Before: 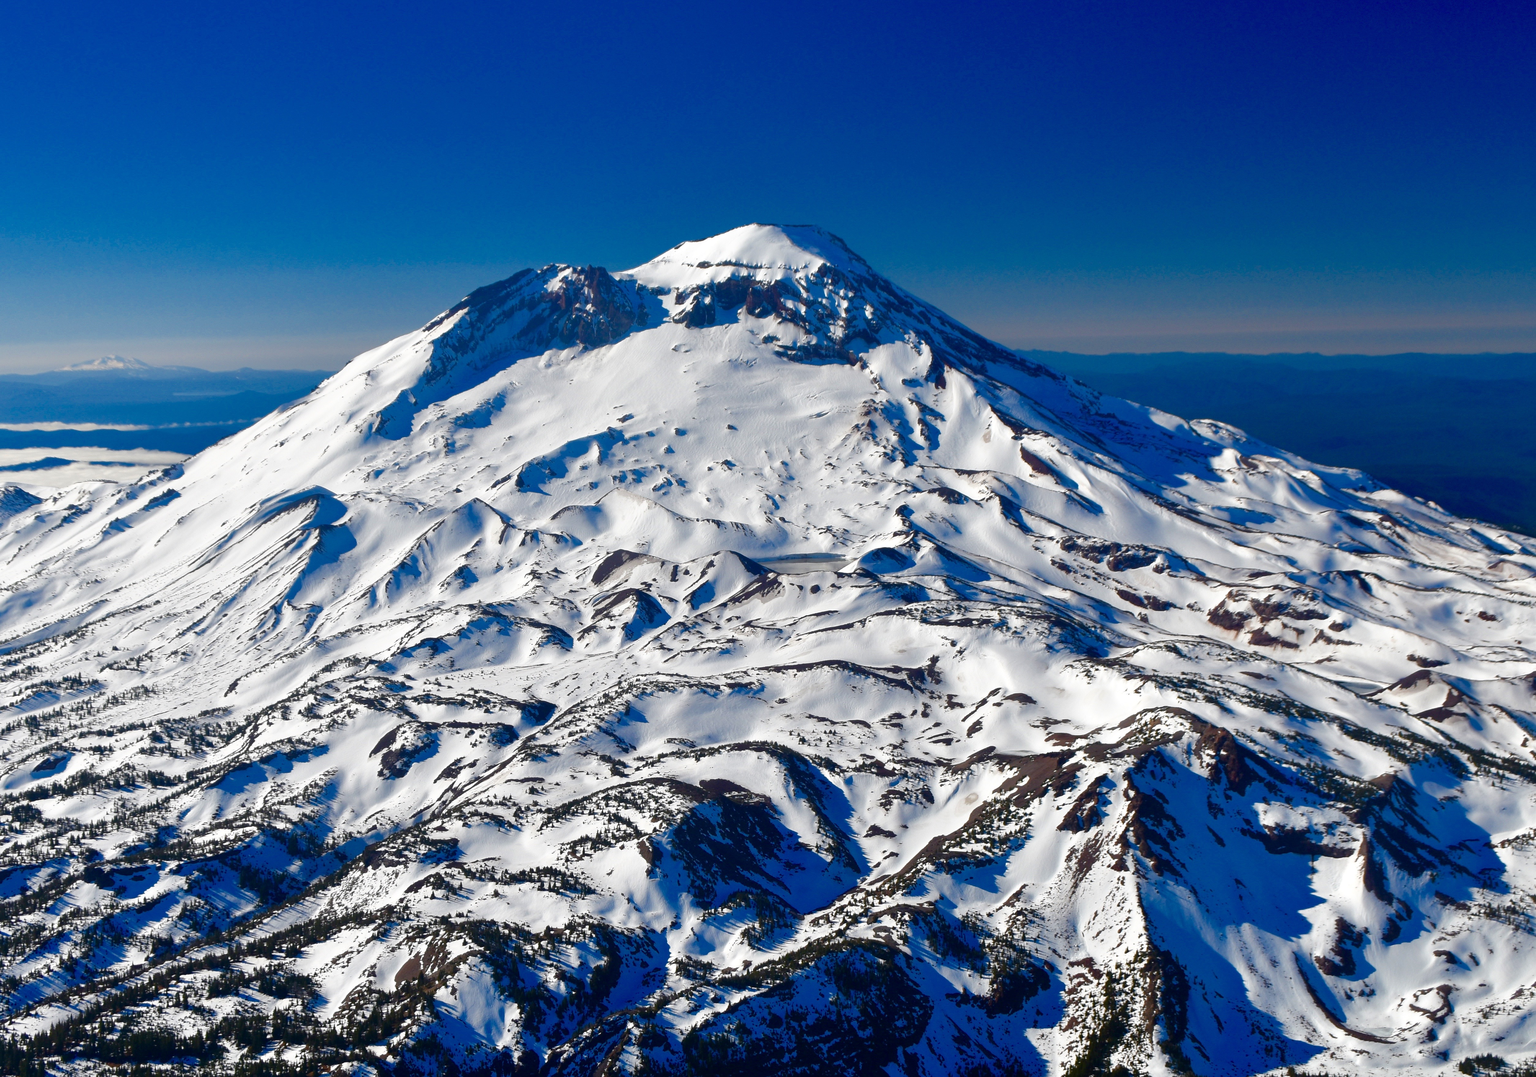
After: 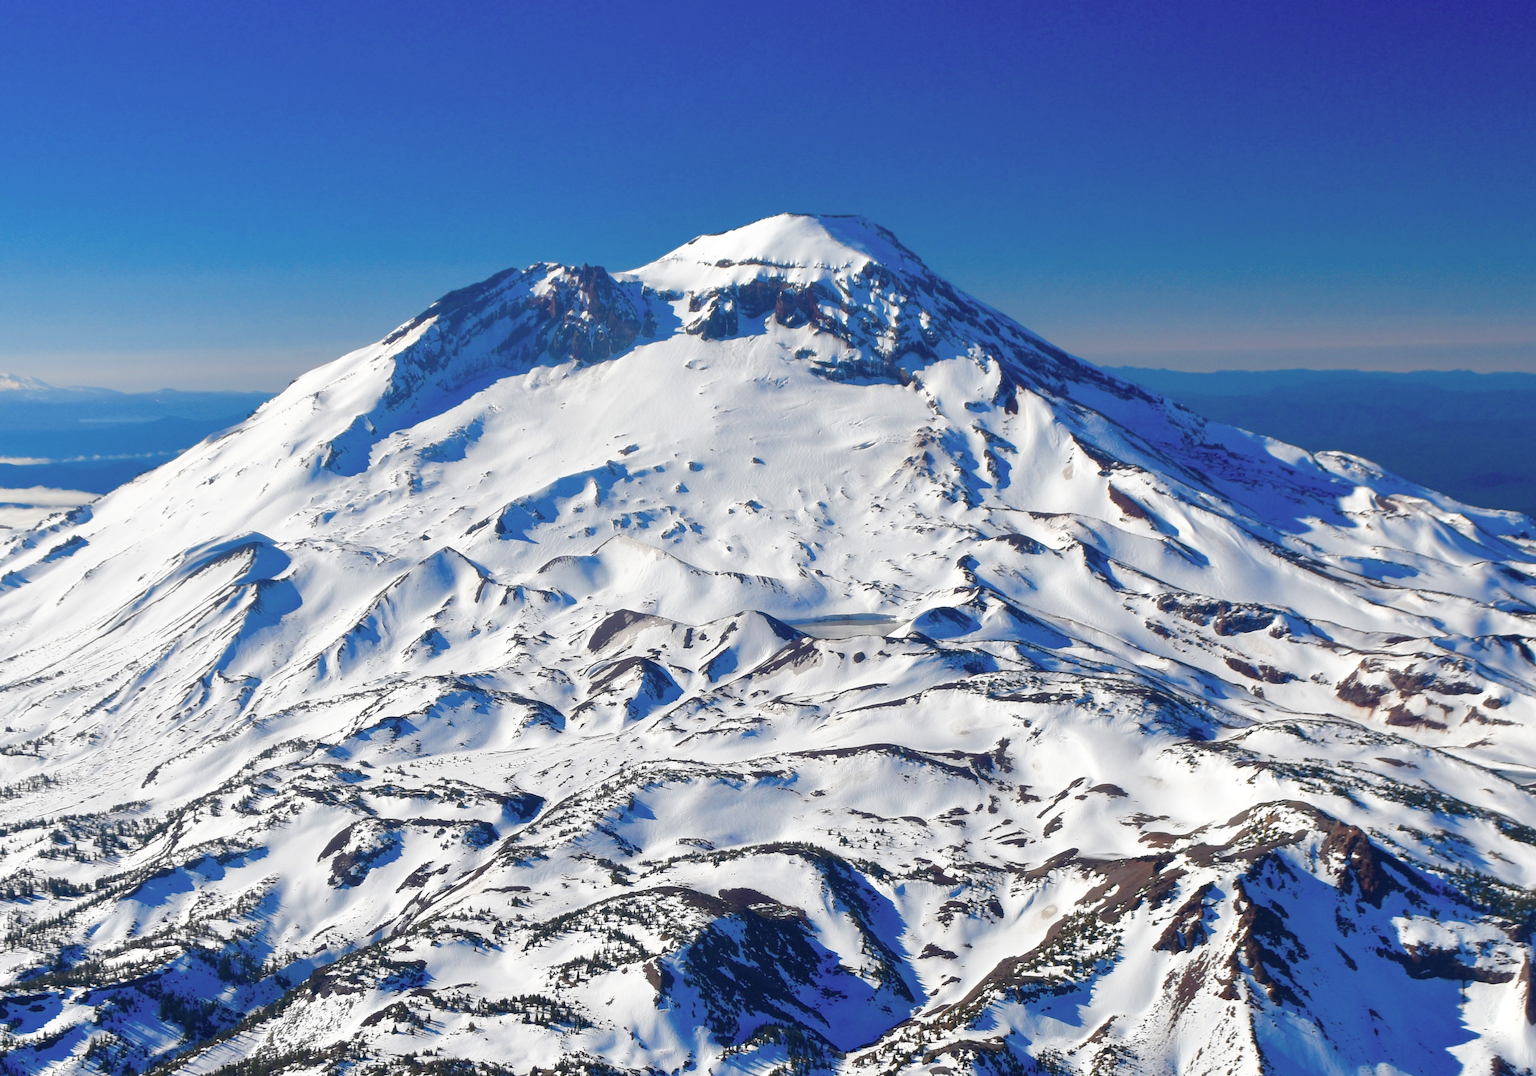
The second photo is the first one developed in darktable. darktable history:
contrast brightness saturation: brightness 0.154
crop and rotate: left 7.057%, top 4.491%, right 10.621%, bottom 13.215%
